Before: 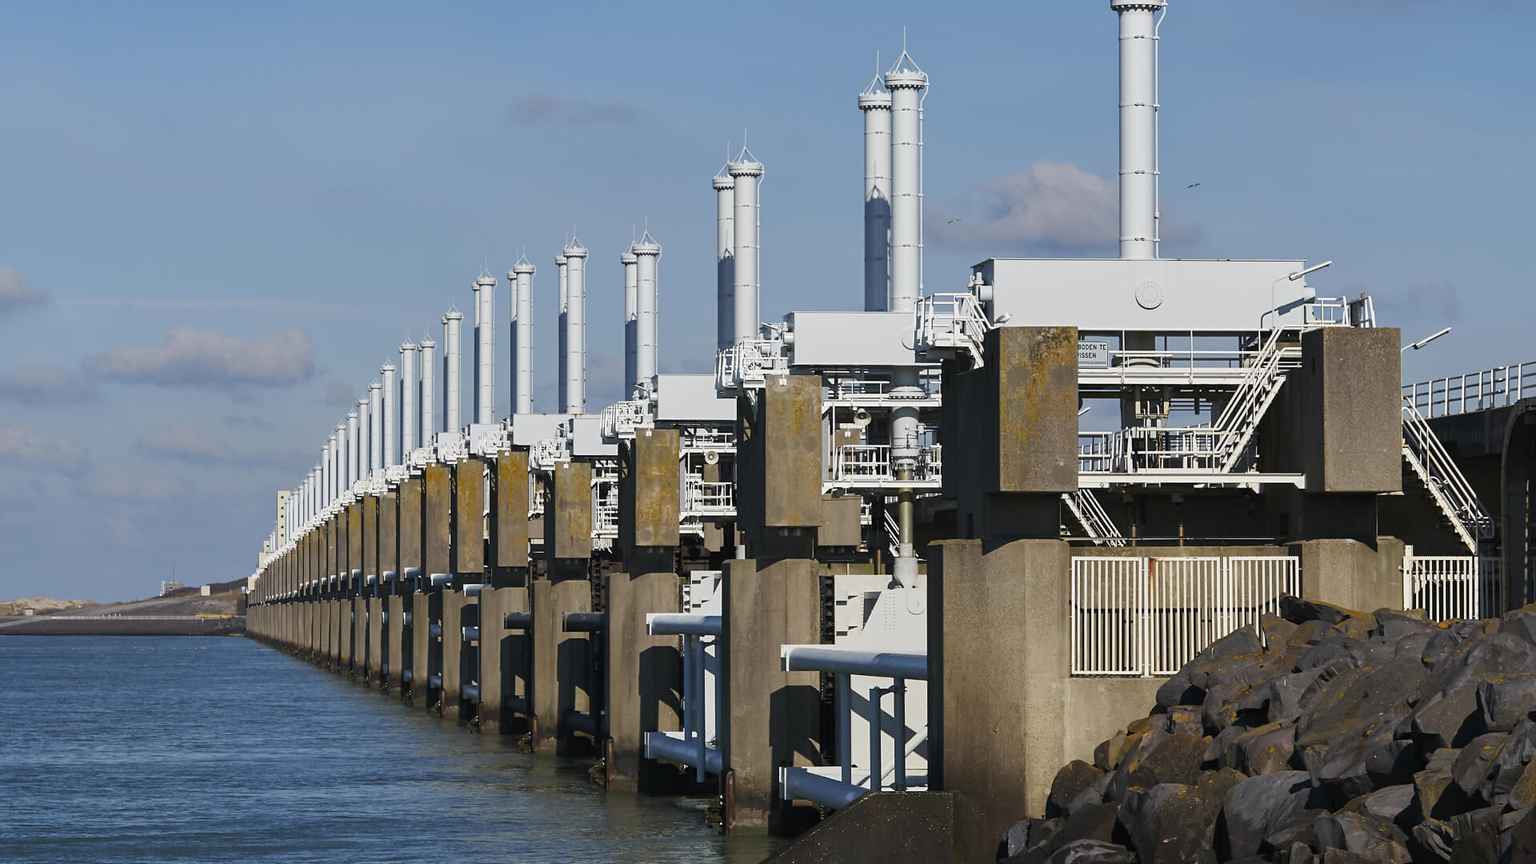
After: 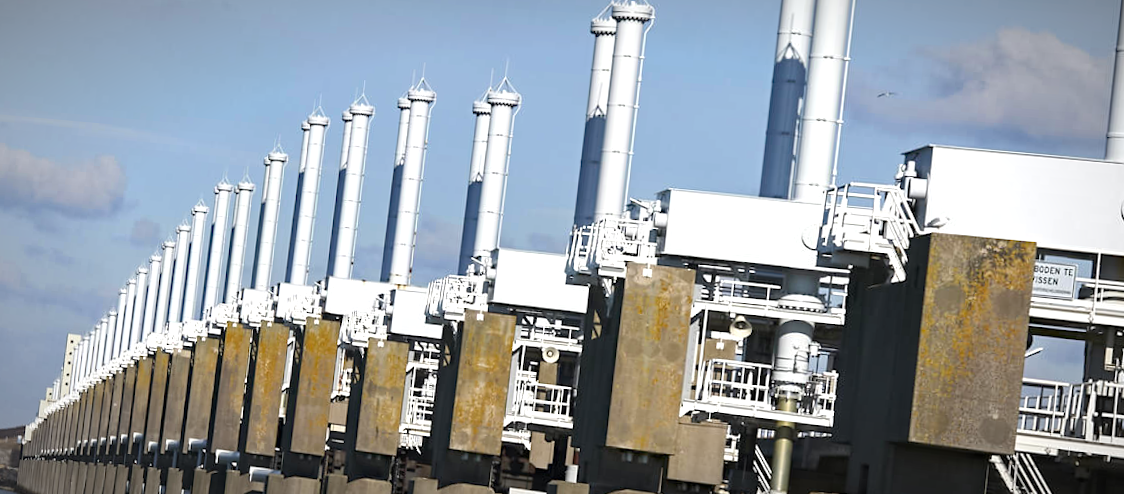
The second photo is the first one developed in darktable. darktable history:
rotate and perspective: rotation 1.69°, lens shift (vertical) -0.023, lens shift (horizontal) -0.291, crop left 0.025, crop right 0.988, crop top 0.092, crop bottom 0.842
exposure: black level correction 0, exposure 0.7 EV, compensate exposure bias true, compensate highlight preservation false
crop and rotate: angle -4.99°, left 2.122%, top 6.945%, right 27.566%, bottom 30.519%
haze removal: compatibility mode true, adaptive false
vignetting: fall-off radius 60%, automatic ratio true
